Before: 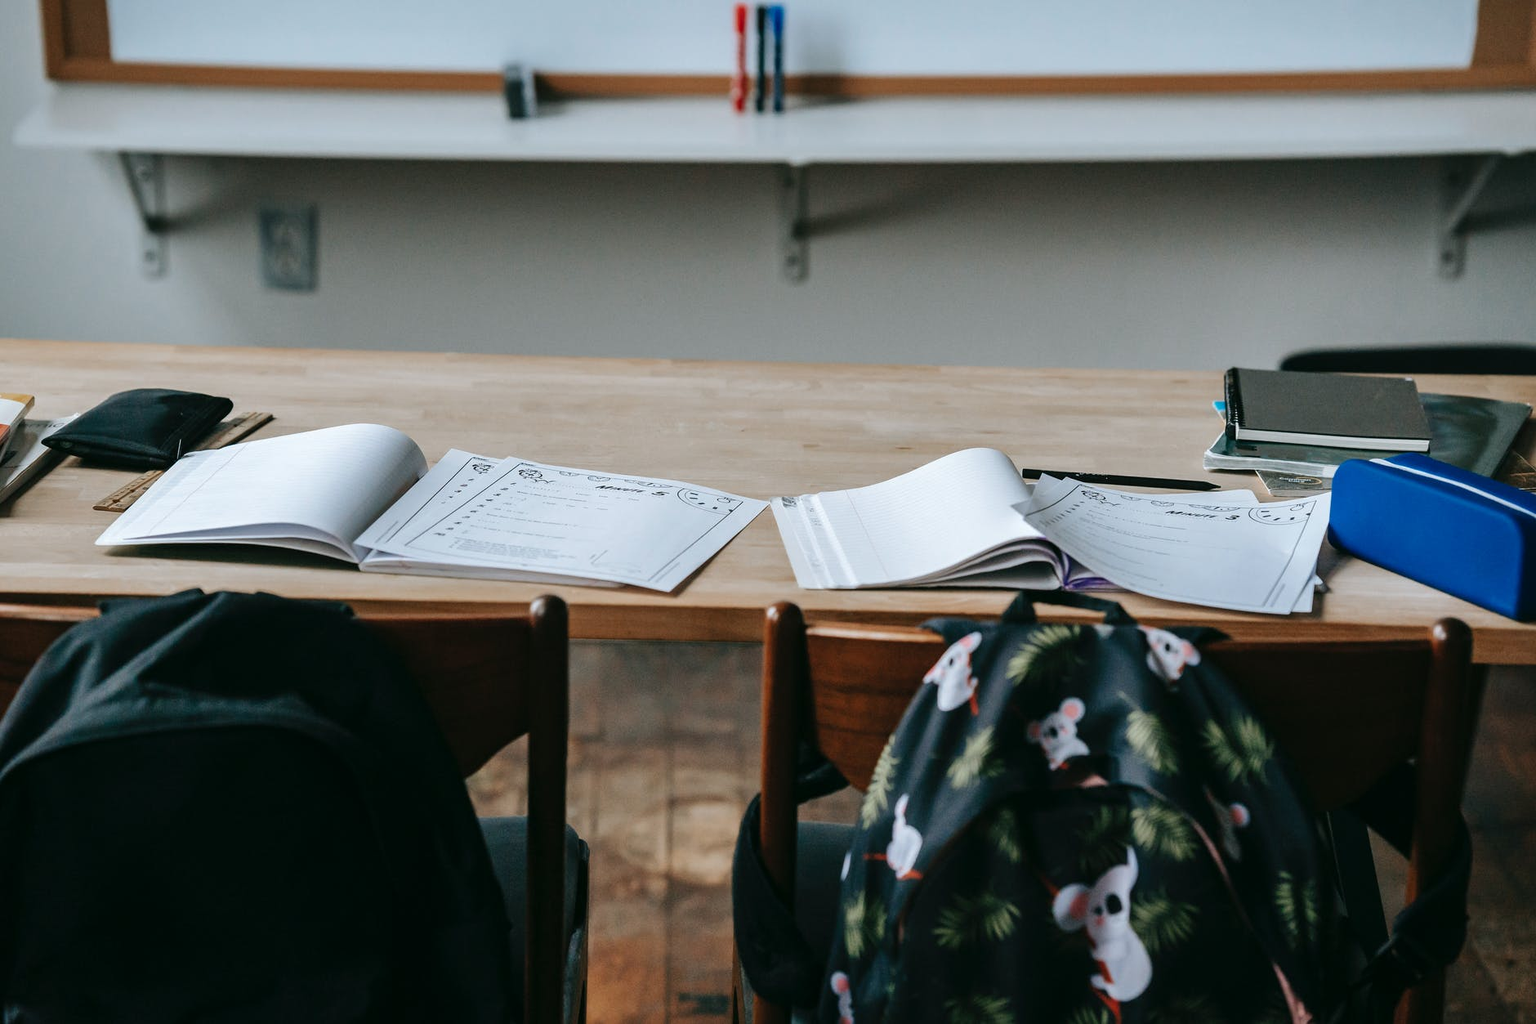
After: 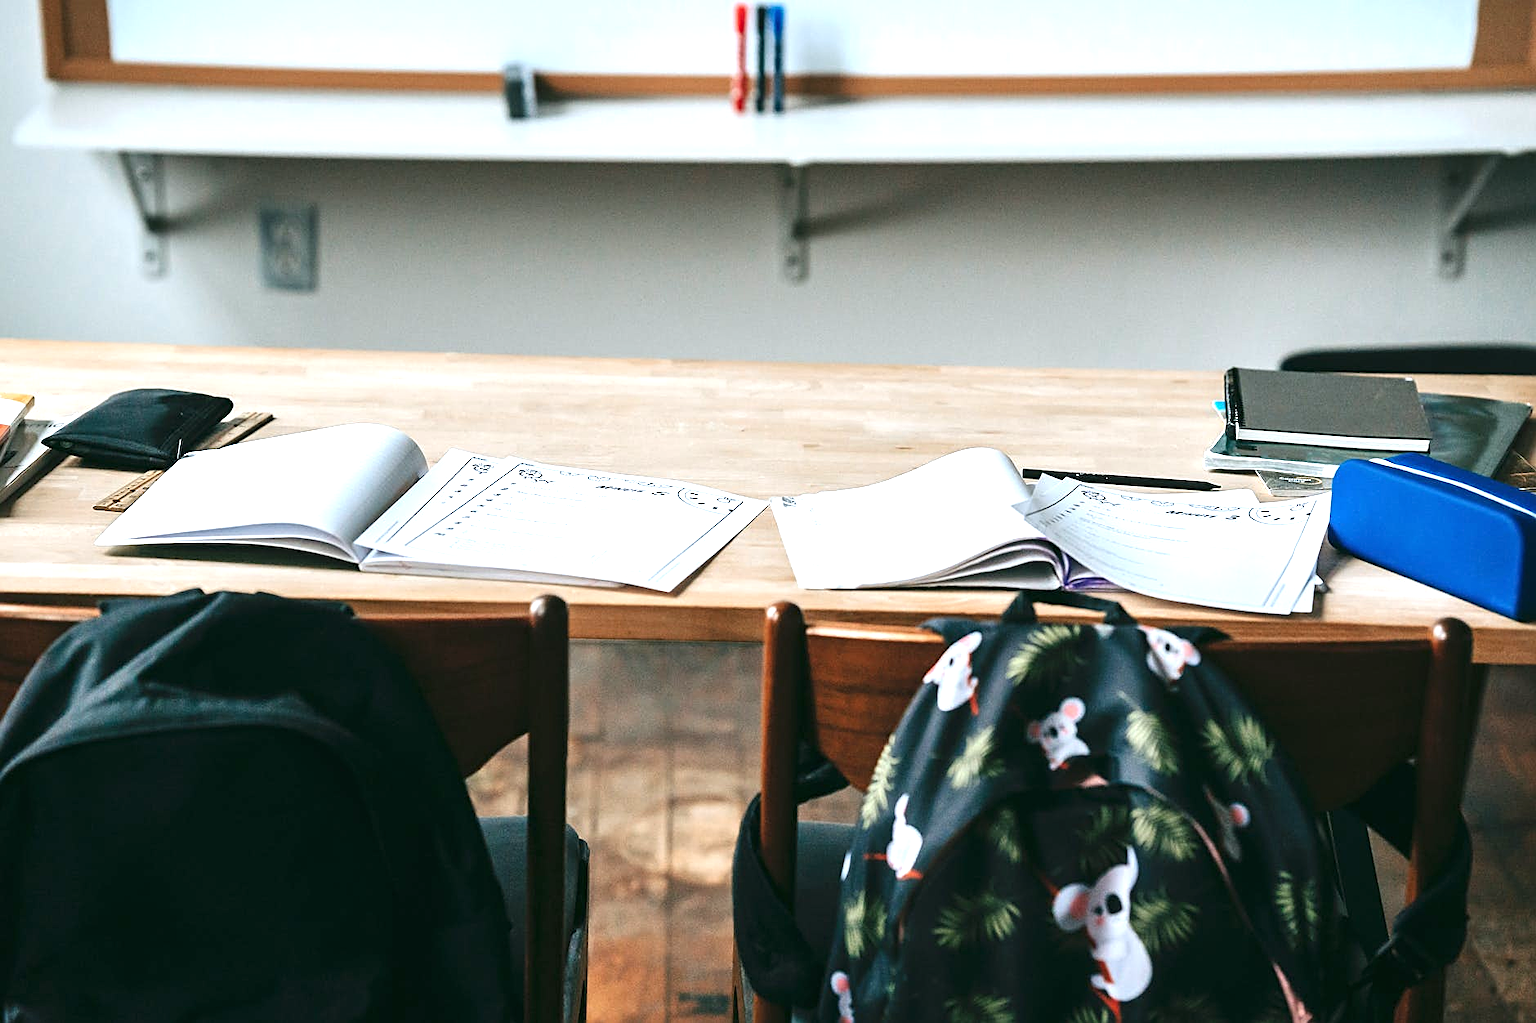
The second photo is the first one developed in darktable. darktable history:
sharpen: on, module defaults
exposure: black level correction 0, exposure 1.107 EV, compensate exposure bias true, compensate highlight preservation false
